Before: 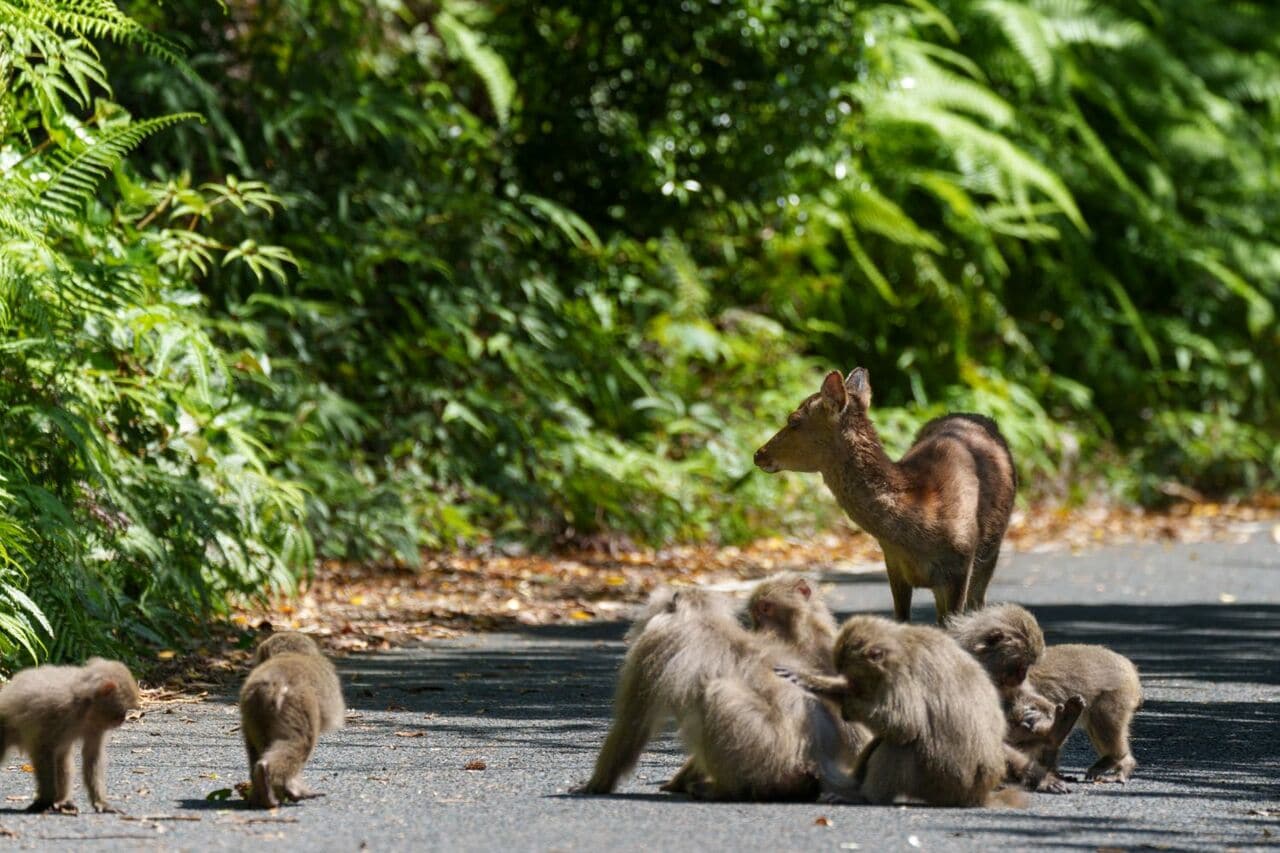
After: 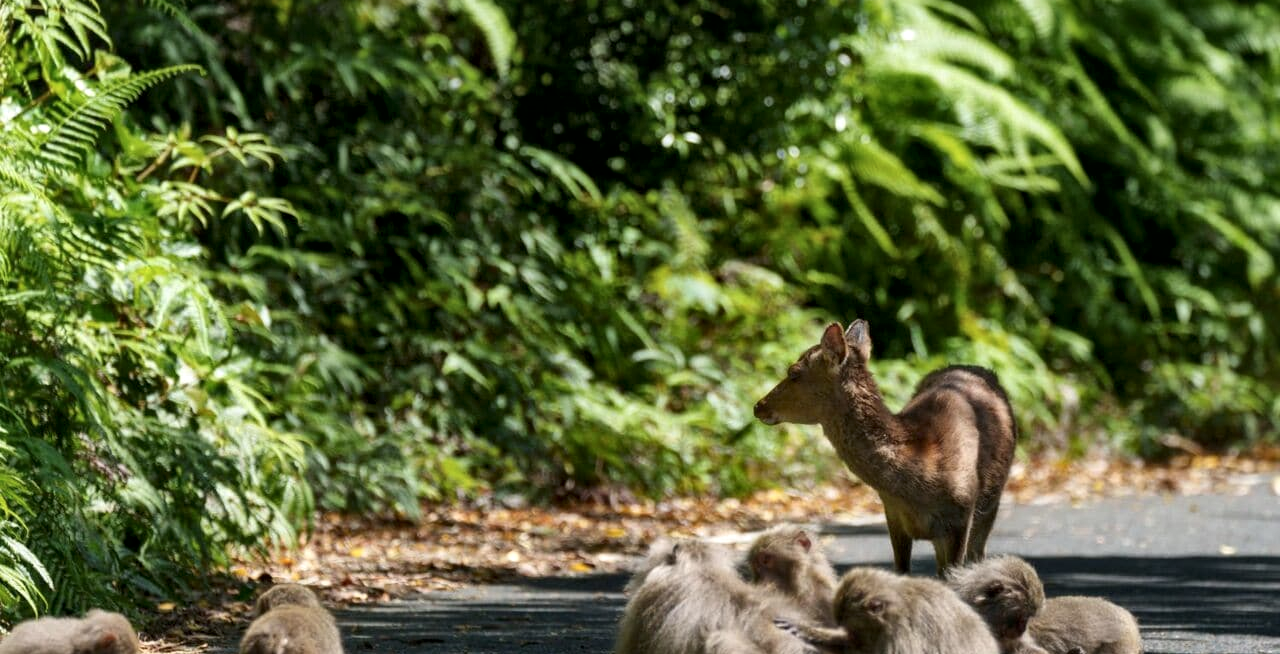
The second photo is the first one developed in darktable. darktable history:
contrast brightness saturation: contrast 0.01, saturation -0.05
local contrast: mode bilateral grid, contrast 20, coarseness 50, detail 150%, midtone range 0.2
crop: top 5.667%, bottom 17.637%
white balance: emerald 1
